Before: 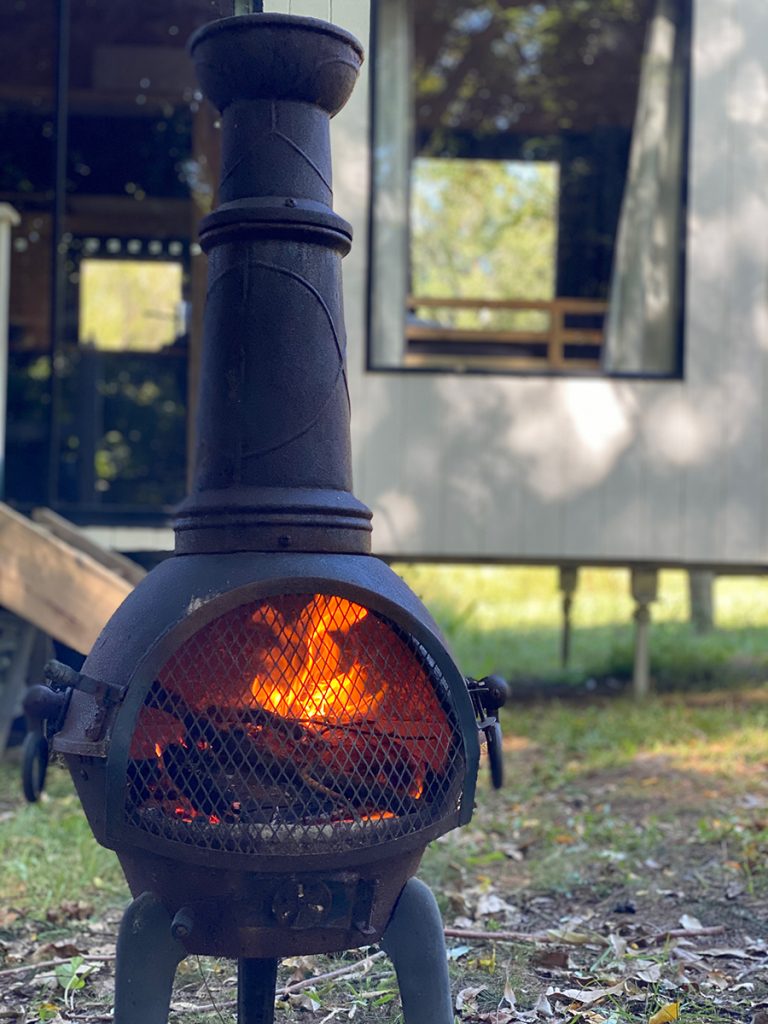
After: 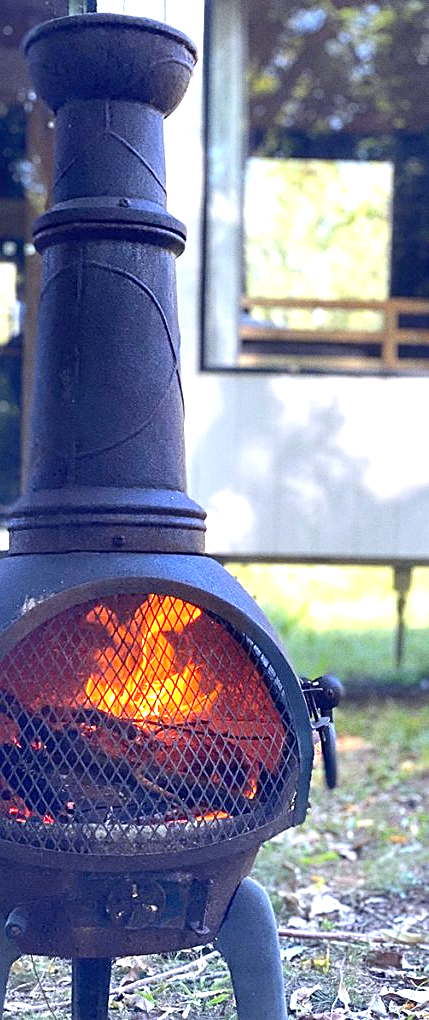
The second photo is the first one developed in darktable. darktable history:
grain: strength 26%
crop: left 21.674%, right 22.086%
exposure: black level correction 0, exposure 1.2 EV, compensate exposure bias true, compensate highlight preservation false
white balance: red 0.967, blue 1.119, emerald 0.756
sharpen: on, module defaults
